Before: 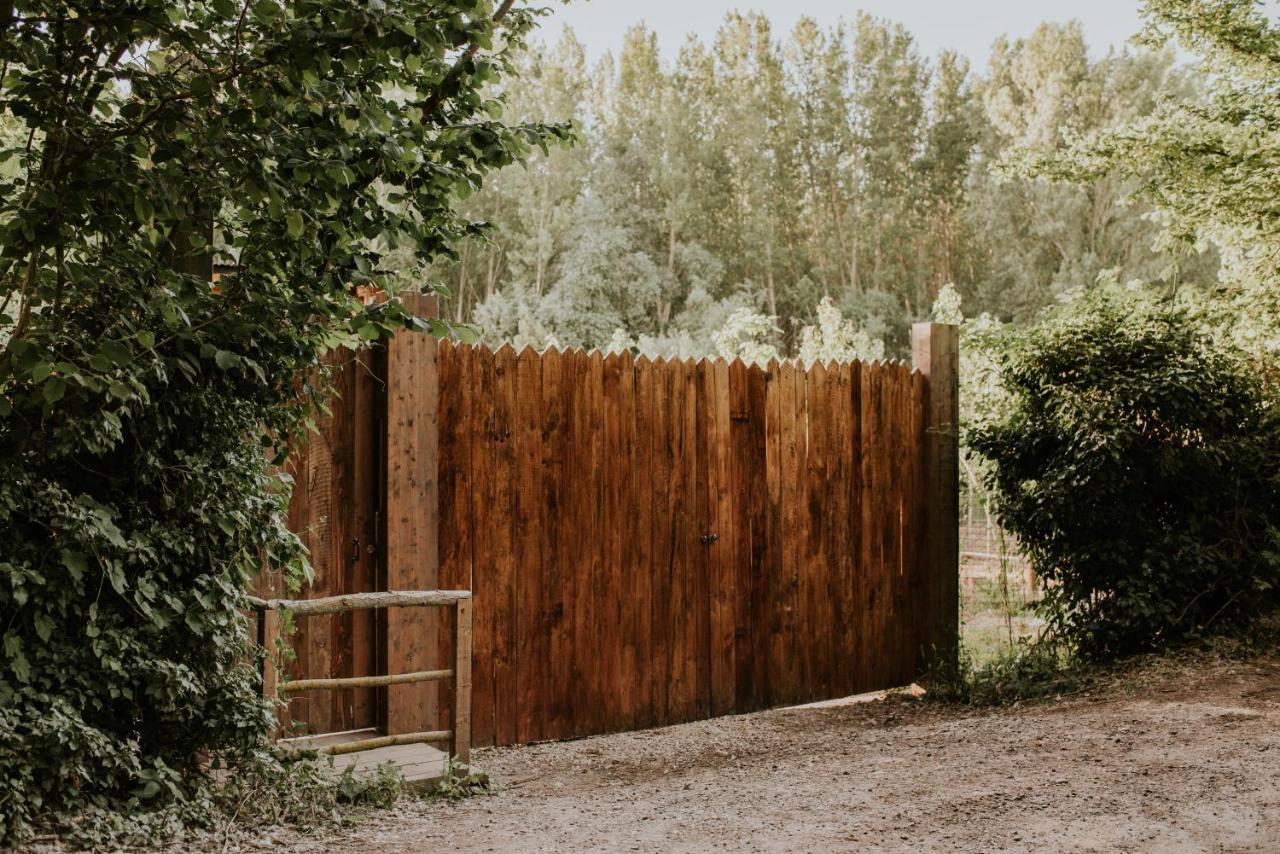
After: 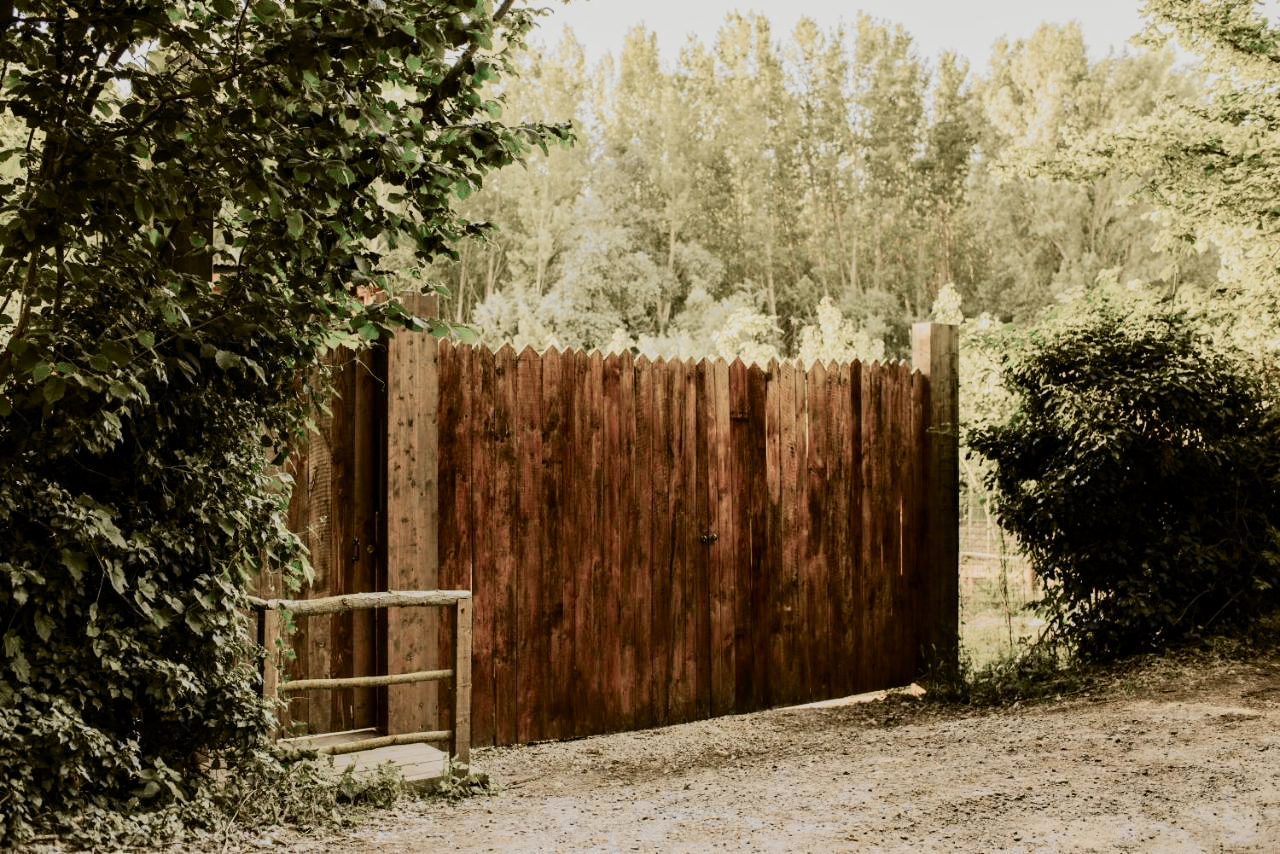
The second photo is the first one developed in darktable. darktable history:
tone curve: curves: ch0 [(0.014, 0) (0.13, 0.09) (0.227, 0.211) (0.346, 0.388) (0.499, 0.598) (0.662, 0.76) (0.795, 0.846) (1, 0.969)]; ch1 [(0, 0) (0.366, 0.367) (0.447, 0.417) (0.473, 0.484) (0.504, 0.502) (0.525, 0.518) (0.564, 0.548) (0.639, 0.643) (1, 1)]; ch2 [(0, 0) (0.333, 0.346) (0.375, 0.375) (0.424, 0.43) (0.476, 0.498) (0.496, 0.505) (0.517, 0.515) (0.542, 0.564) (0.583, 0.6) (0.64, 0.622) (0.723, 0.676) (1, 1)], color space Lab, independent channels, preserve colors none
